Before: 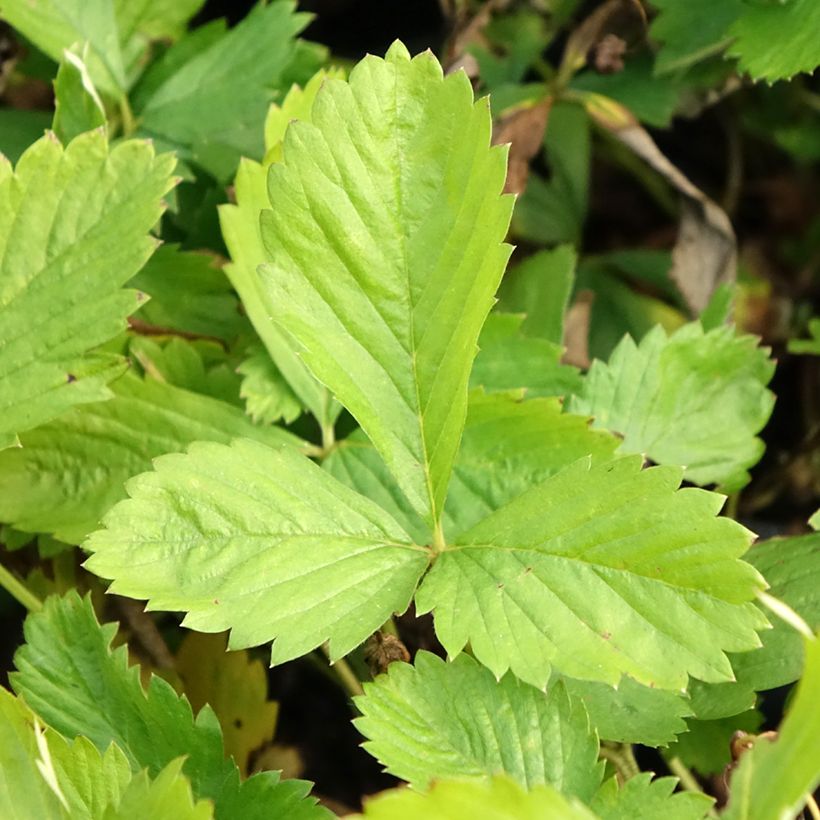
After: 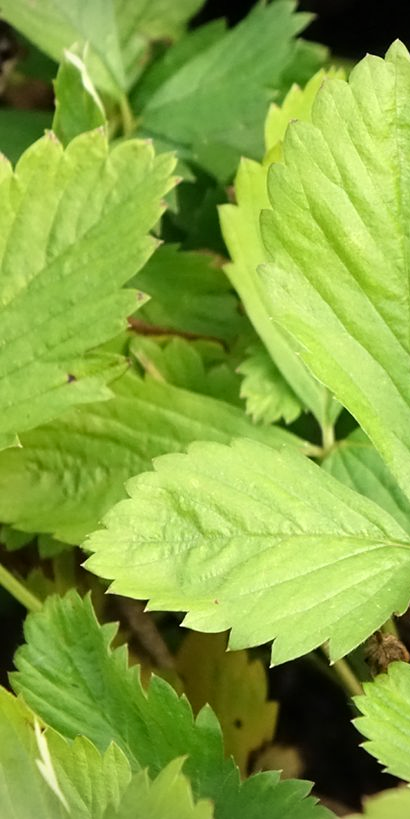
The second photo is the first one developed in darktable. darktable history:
crop and rotate: left 0.008%, top 0%, right 49.98%
exposure: compensate highlight preservation false
vignetting: fall-off start 100.43%, fall-off radius 70.57%, width/height ratio 1.171, unbound false
contrast equalizer: y [[0.5 ×6], [0.5 ×6], [0.5 ×6], [0 ×6], [0, 0, 0, 0.581, 0.011, 0]]
